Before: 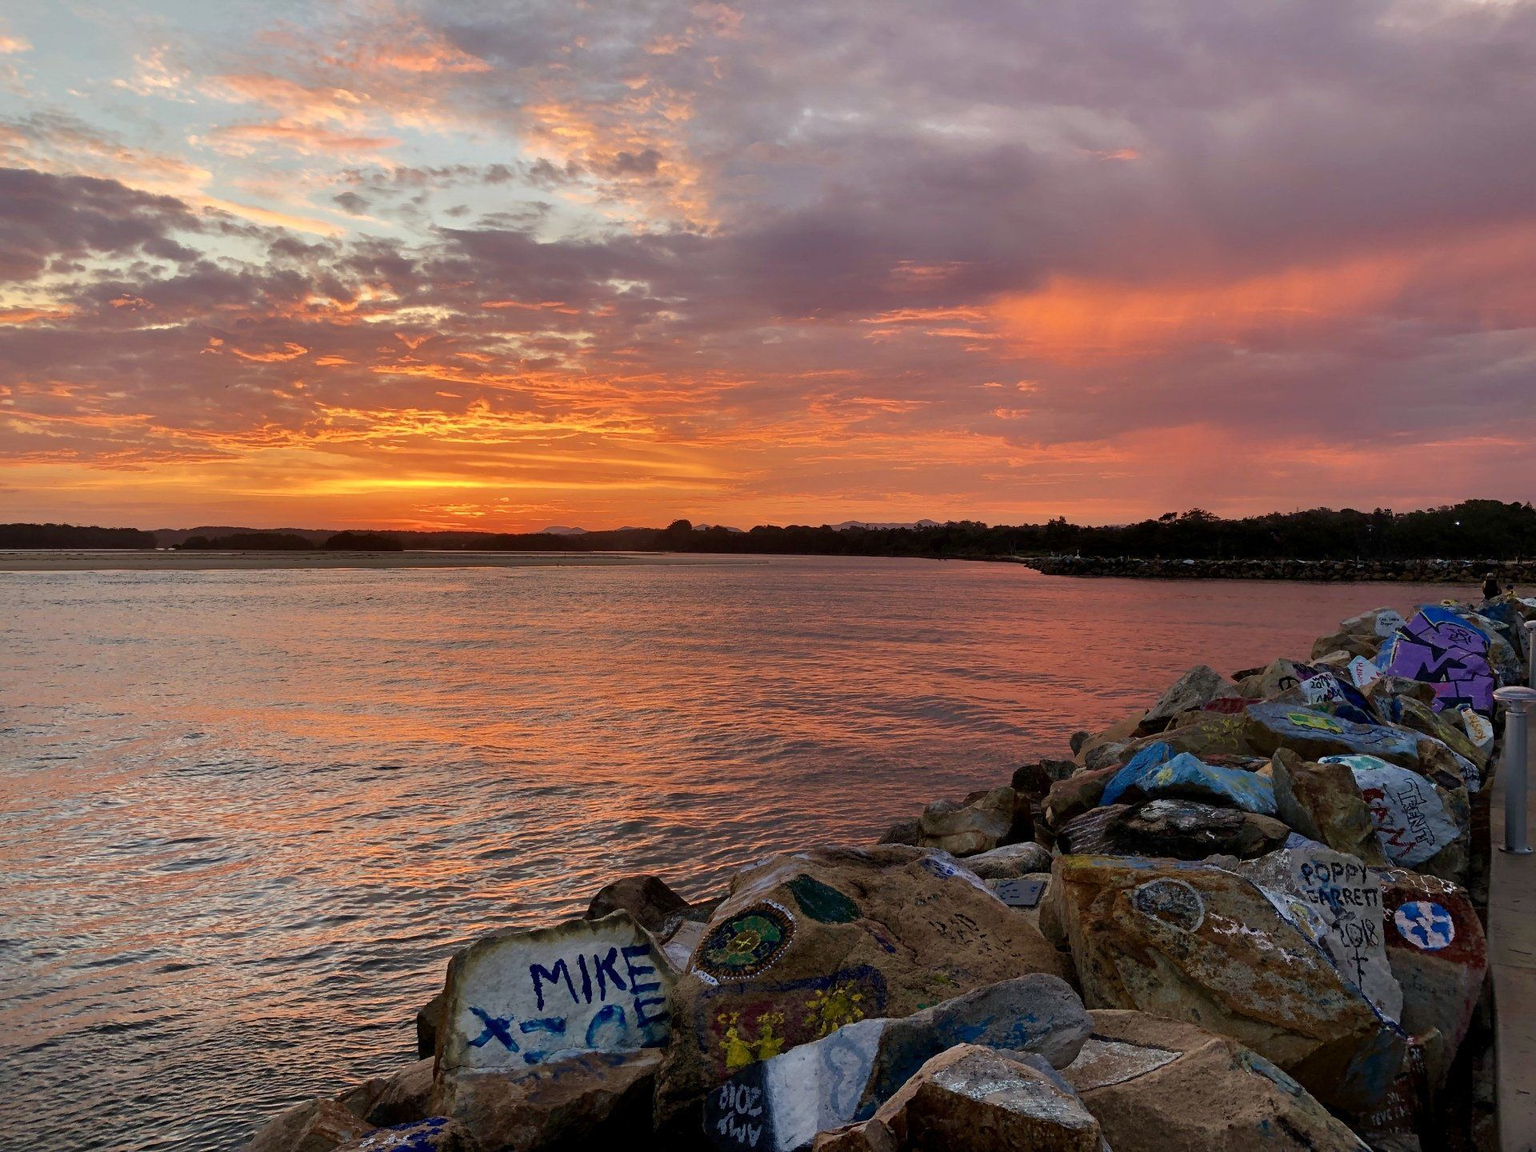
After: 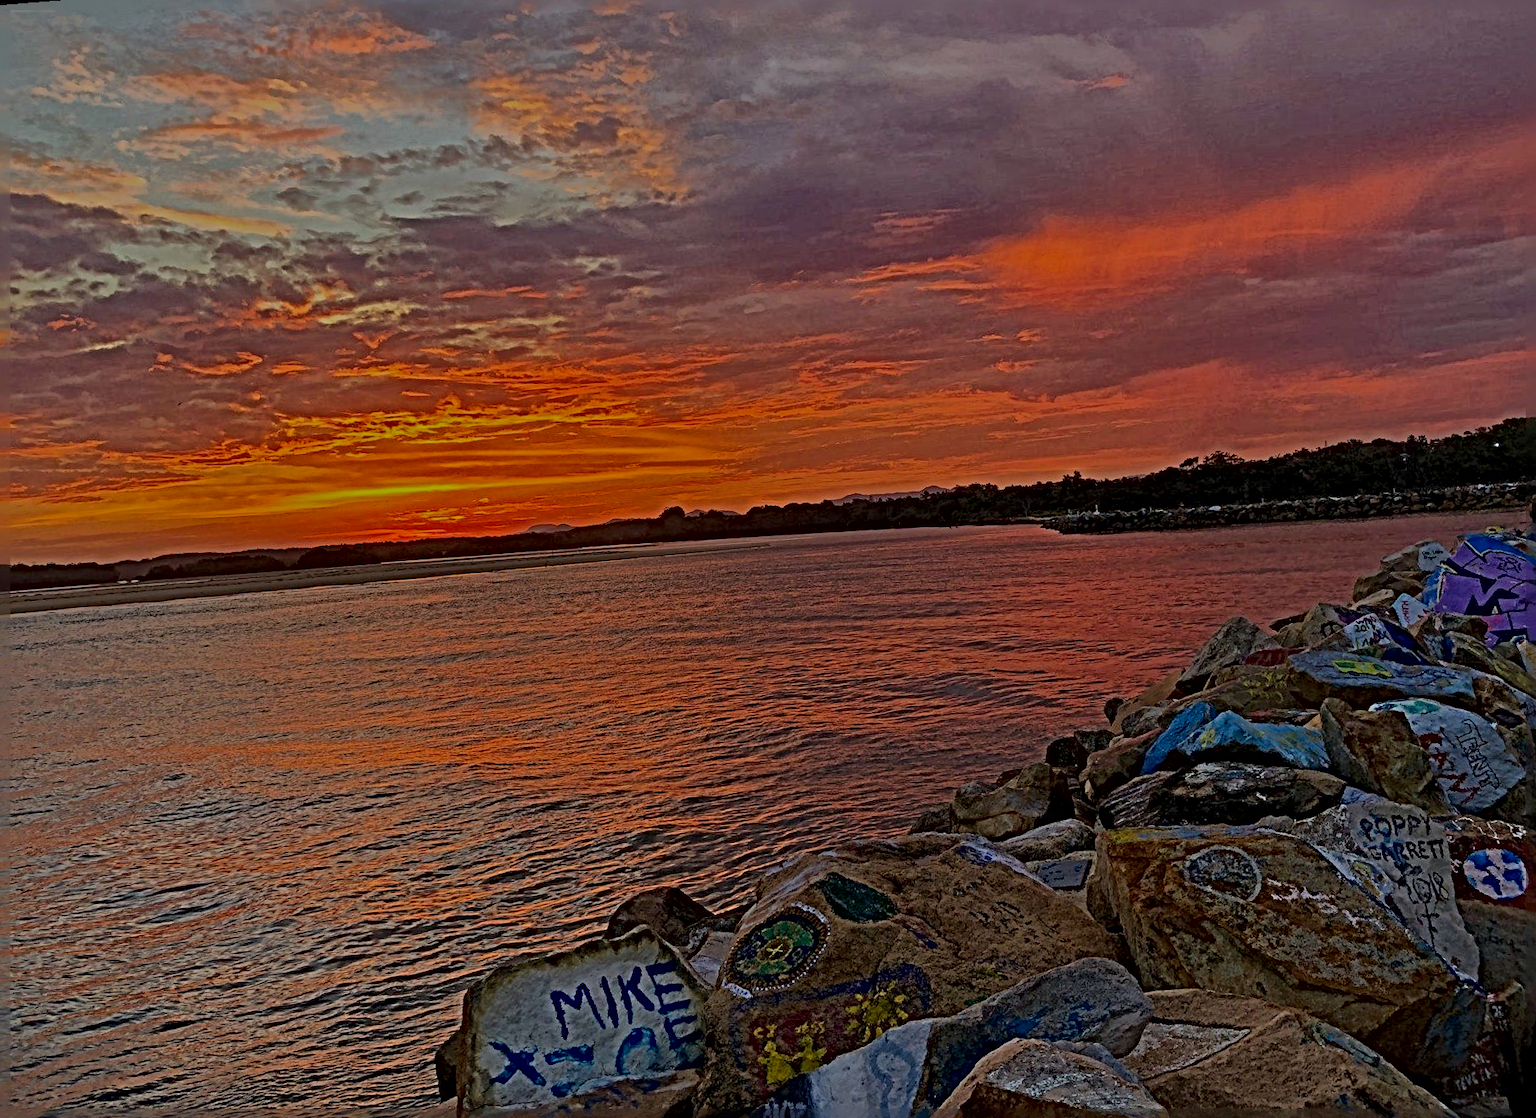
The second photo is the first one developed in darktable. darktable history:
sharpen: radius 6.3, amount 1.8, threshold 0
exposure: exposure 0.426 EV, compensate highlight preservation false
global tonemap: drago (1, 100), detail 1
rotate and perspective: rotation -4.57°, crop left 0.054, crop right 0.944, crop top 0.087, crop bottom 0.914
